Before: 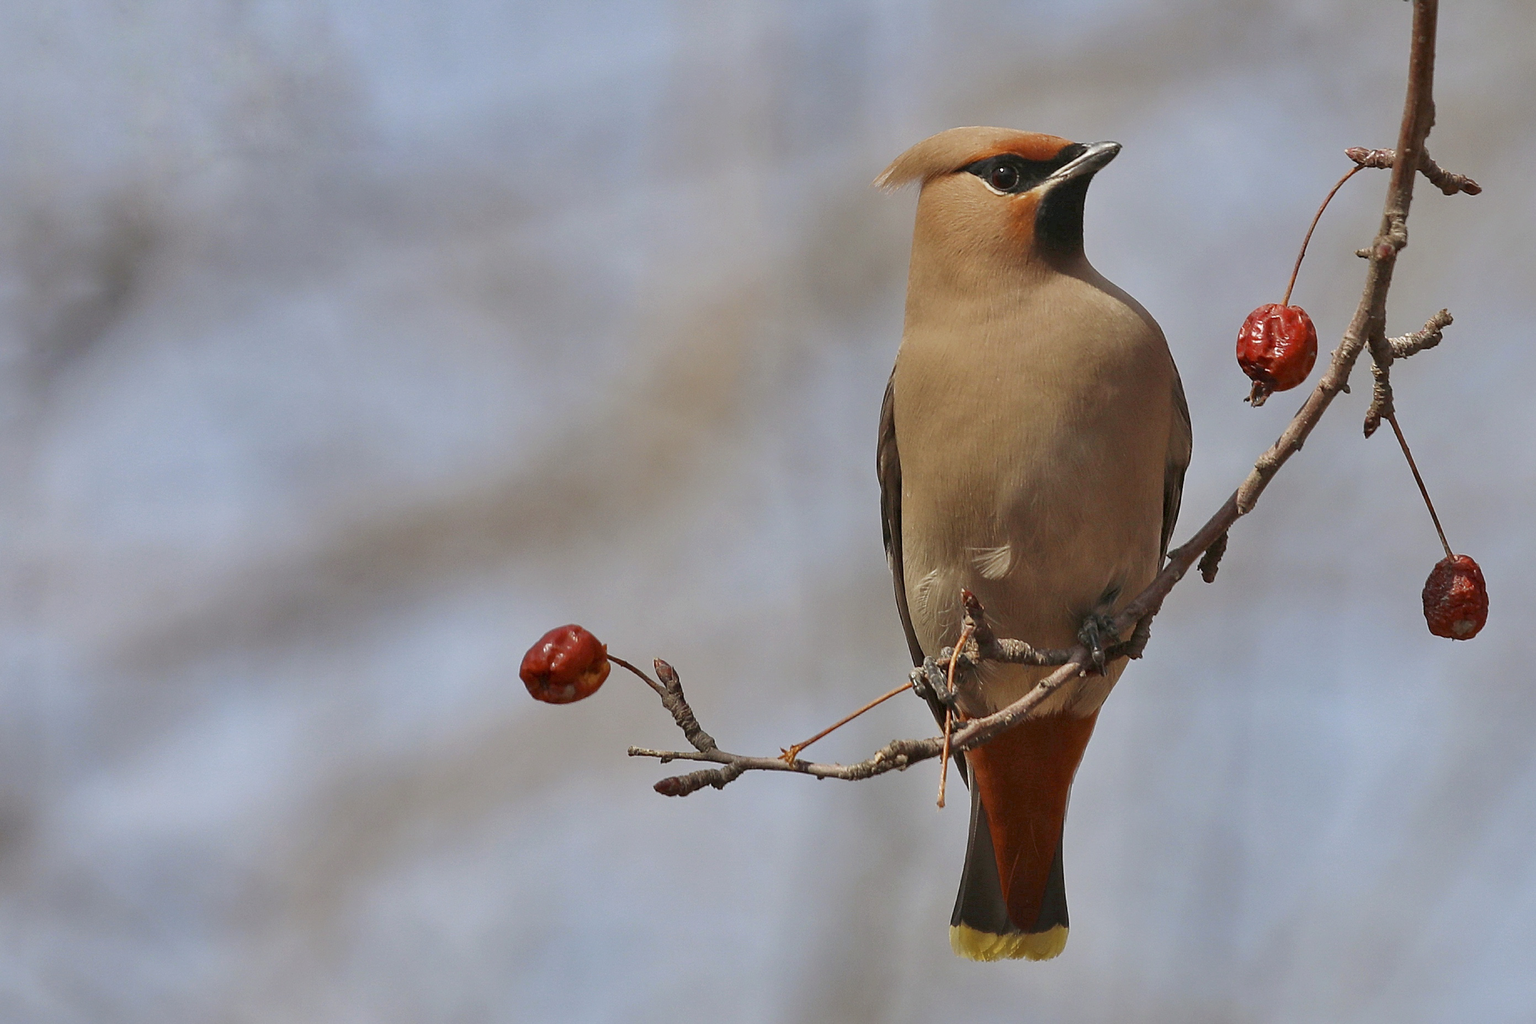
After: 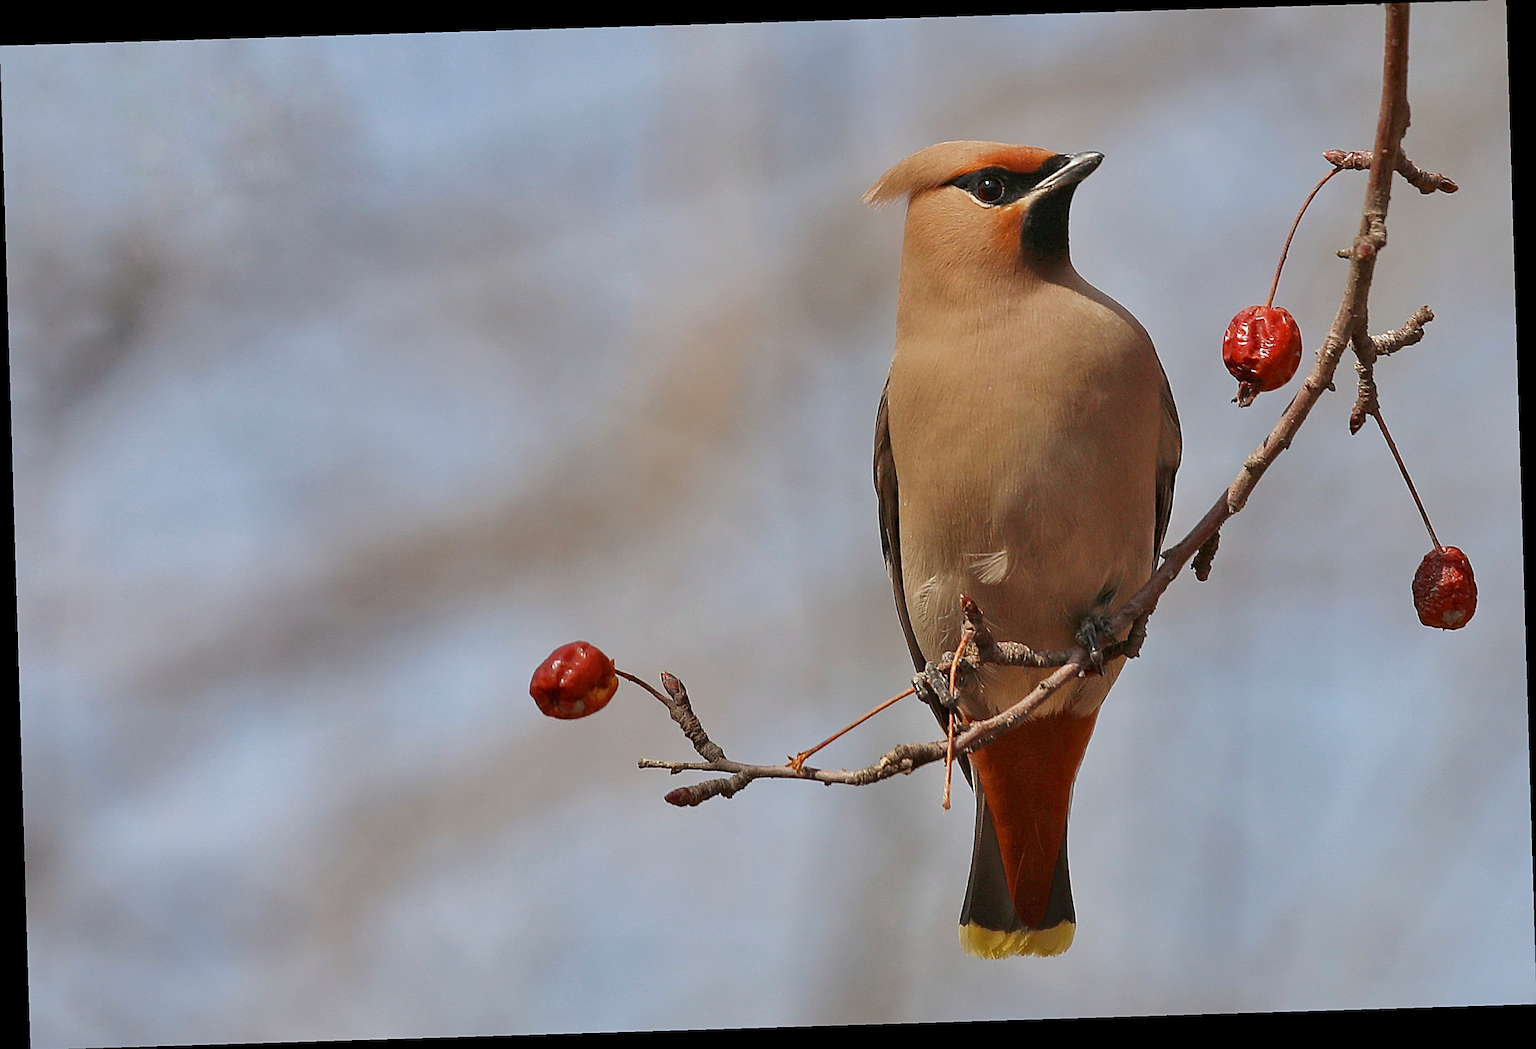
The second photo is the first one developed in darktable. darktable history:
sharpen: on, module defaults
rotate and perspective: rotation -1.75°, automatic cropping off
